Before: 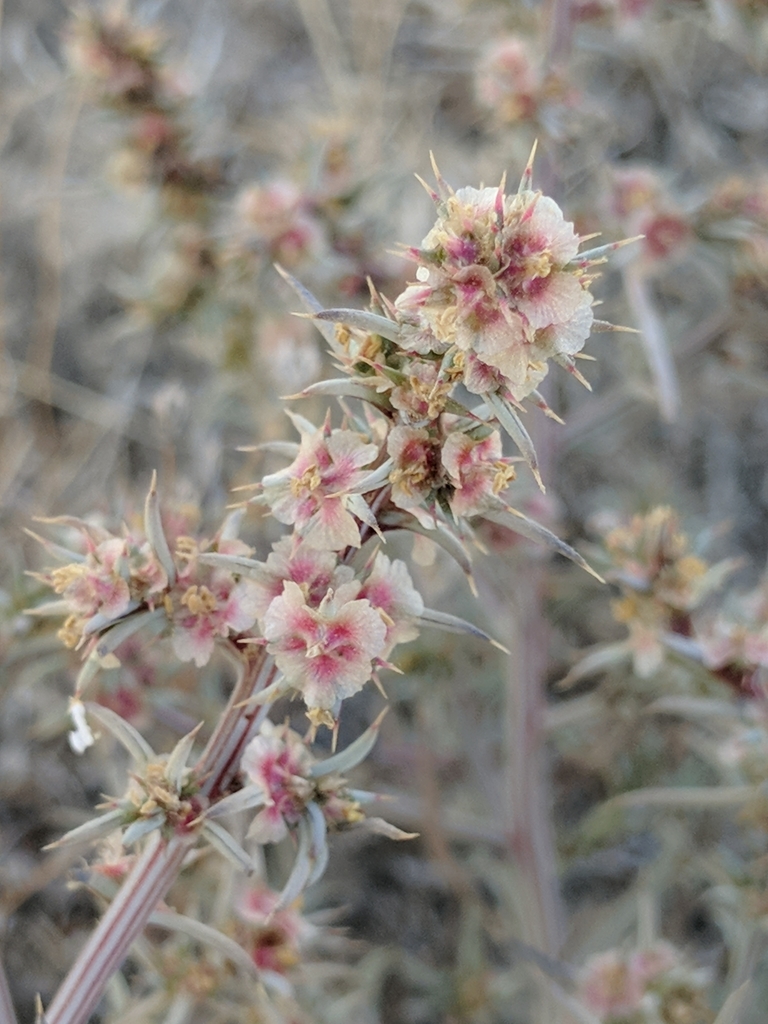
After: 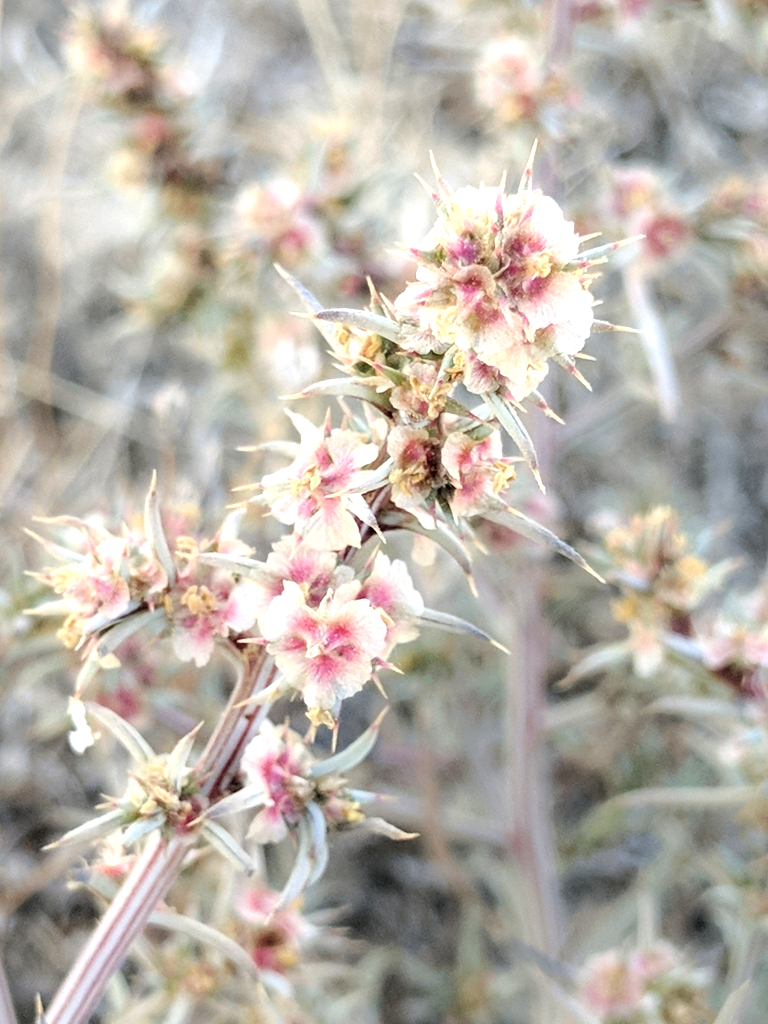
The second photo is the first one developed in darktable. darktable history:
tone equalizer: -8 EV -1.07 EV, -7 EV -0.981 EV, -6 EV -0.894 EV, -5 EV -0.604 EV, -3 EV 0.554 EV, -2 EV 0.86 EV, -1 EV 1.01 EV, +0 EV 1.06 EV
